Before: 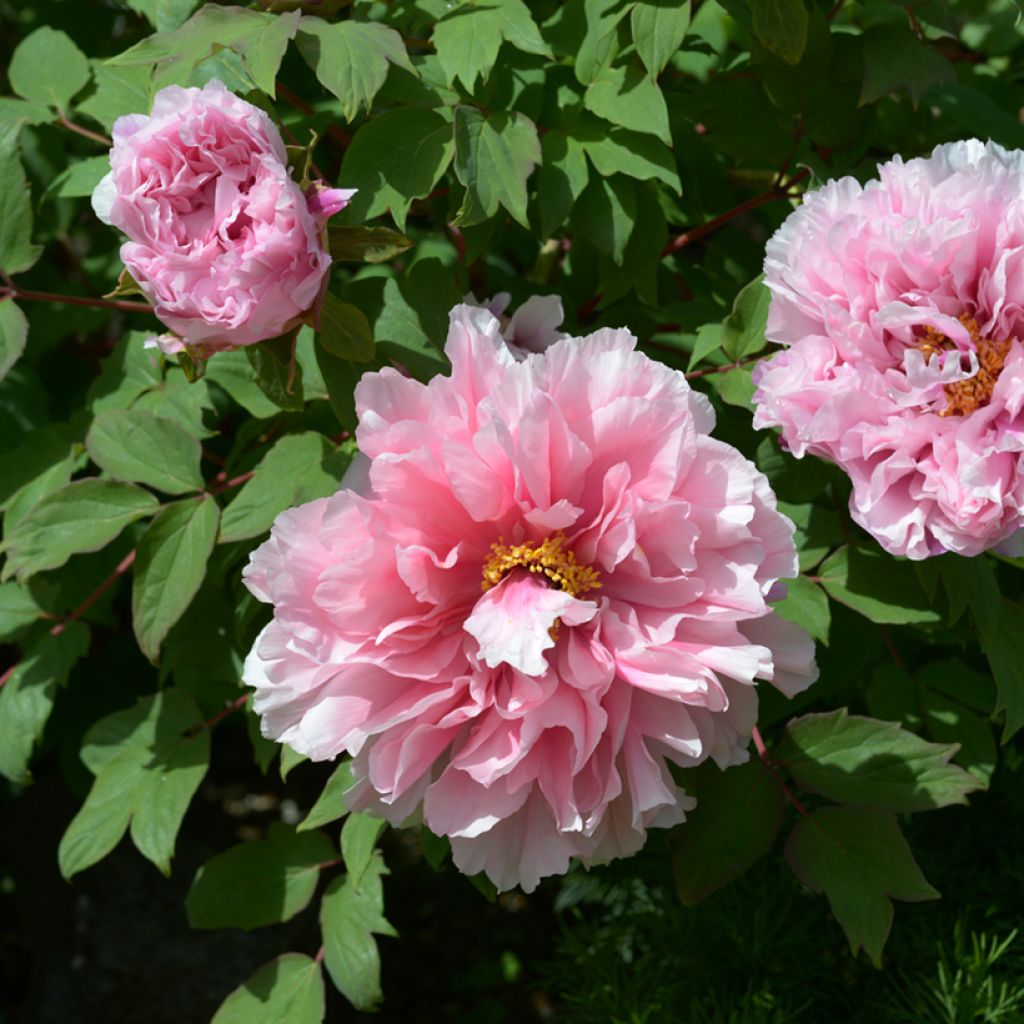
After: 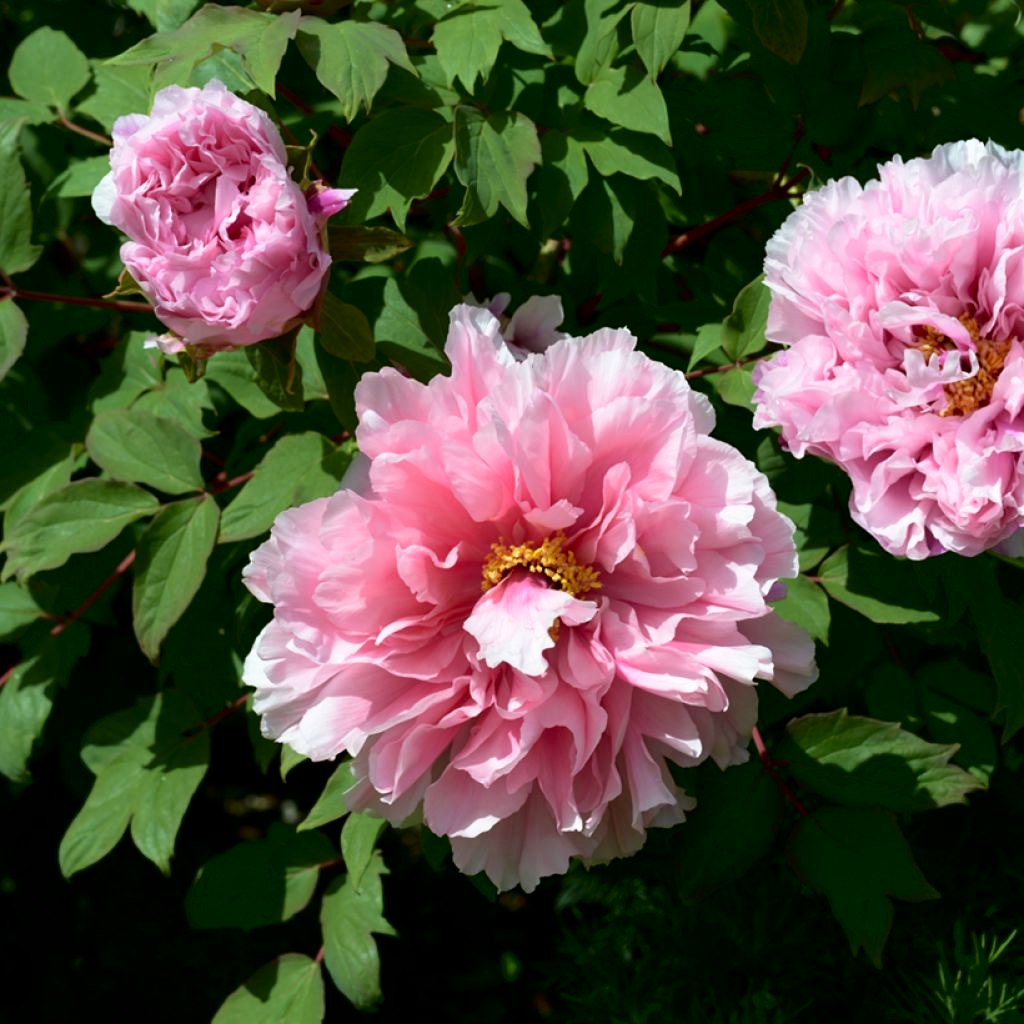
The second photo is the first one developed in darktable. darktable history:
velvia: on, module defaults
shadows and highlights: shadows -61.24, white point adjustment -5.14, highlights 61.61
exposure: black level correction 0.004, exposure 0.016 EV, compensate highlight preservation false
